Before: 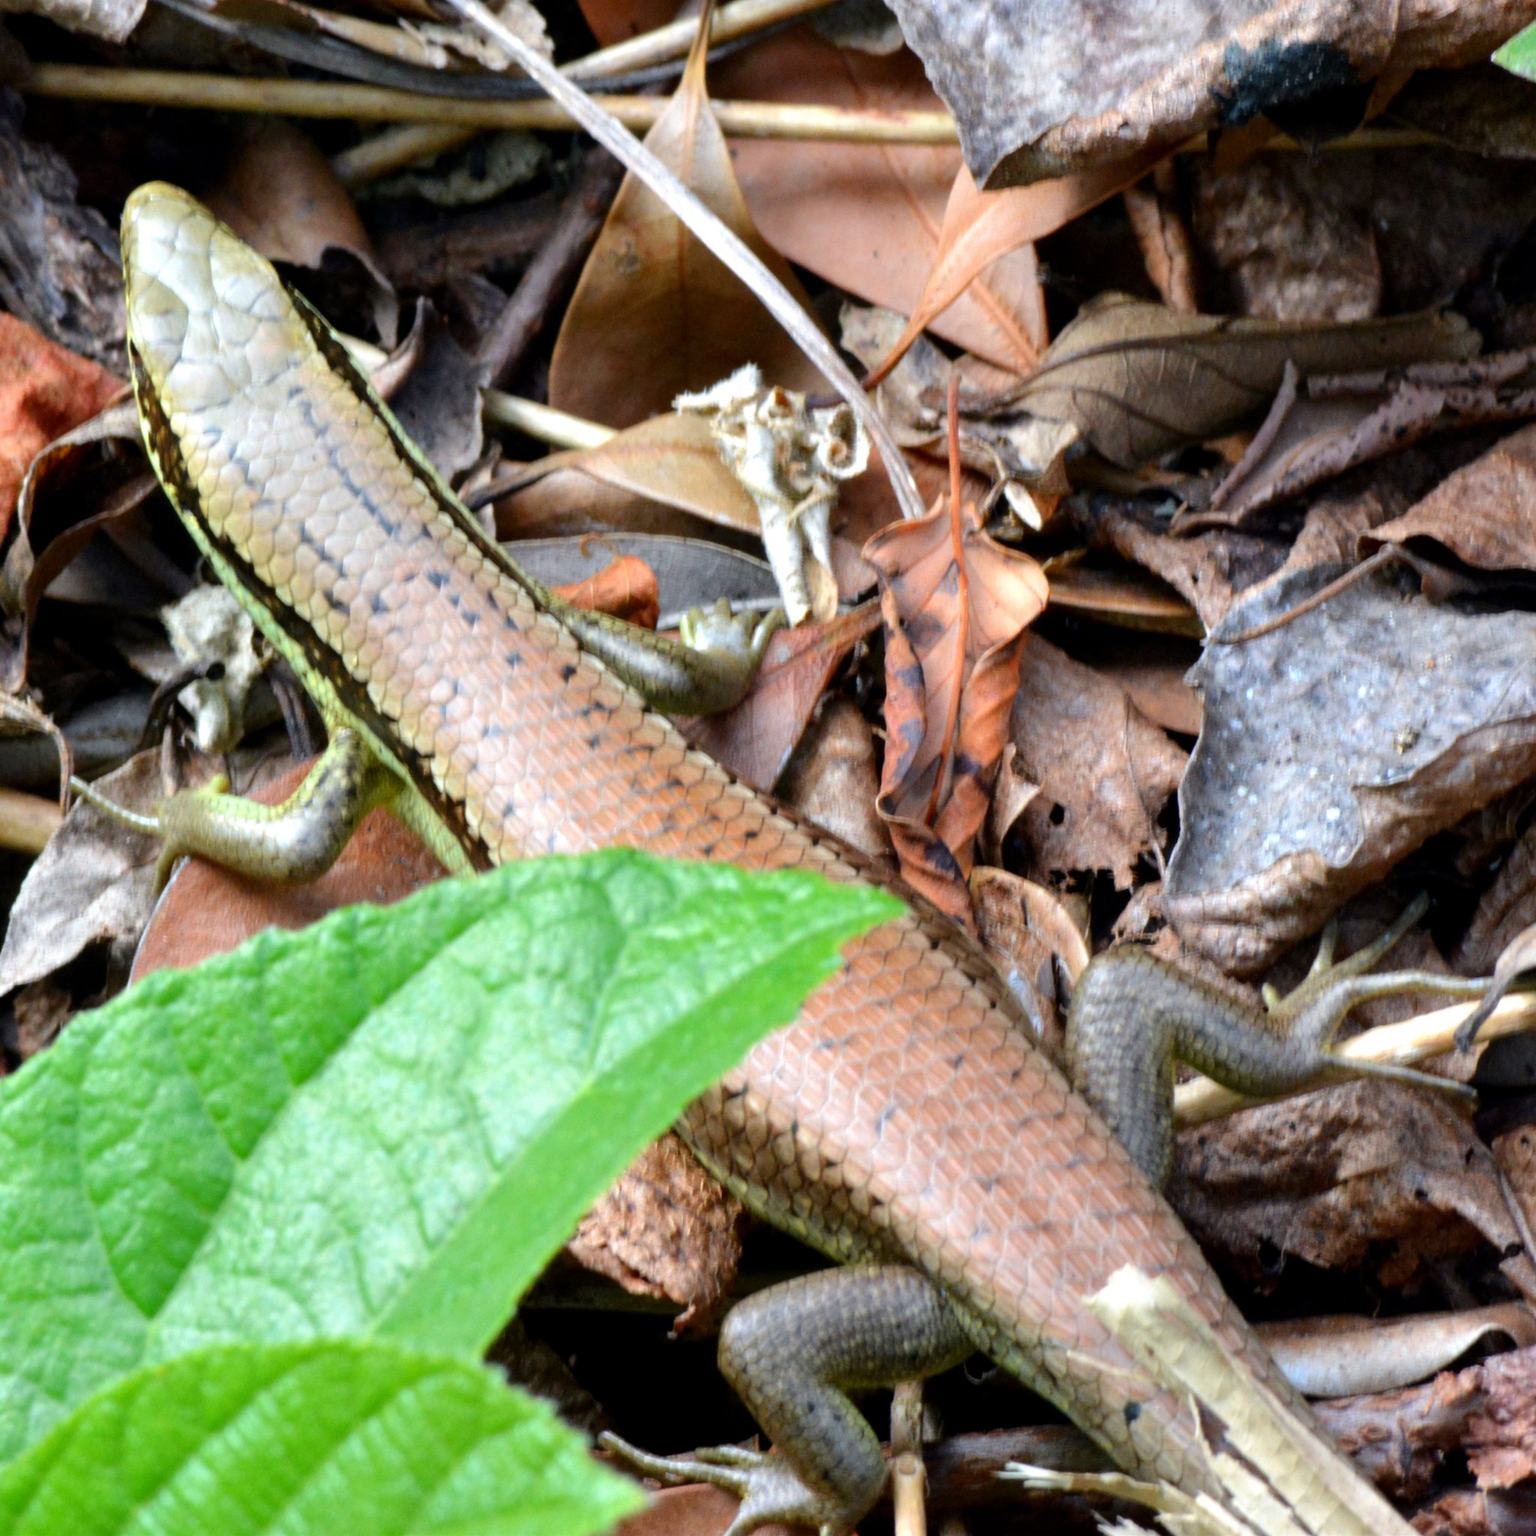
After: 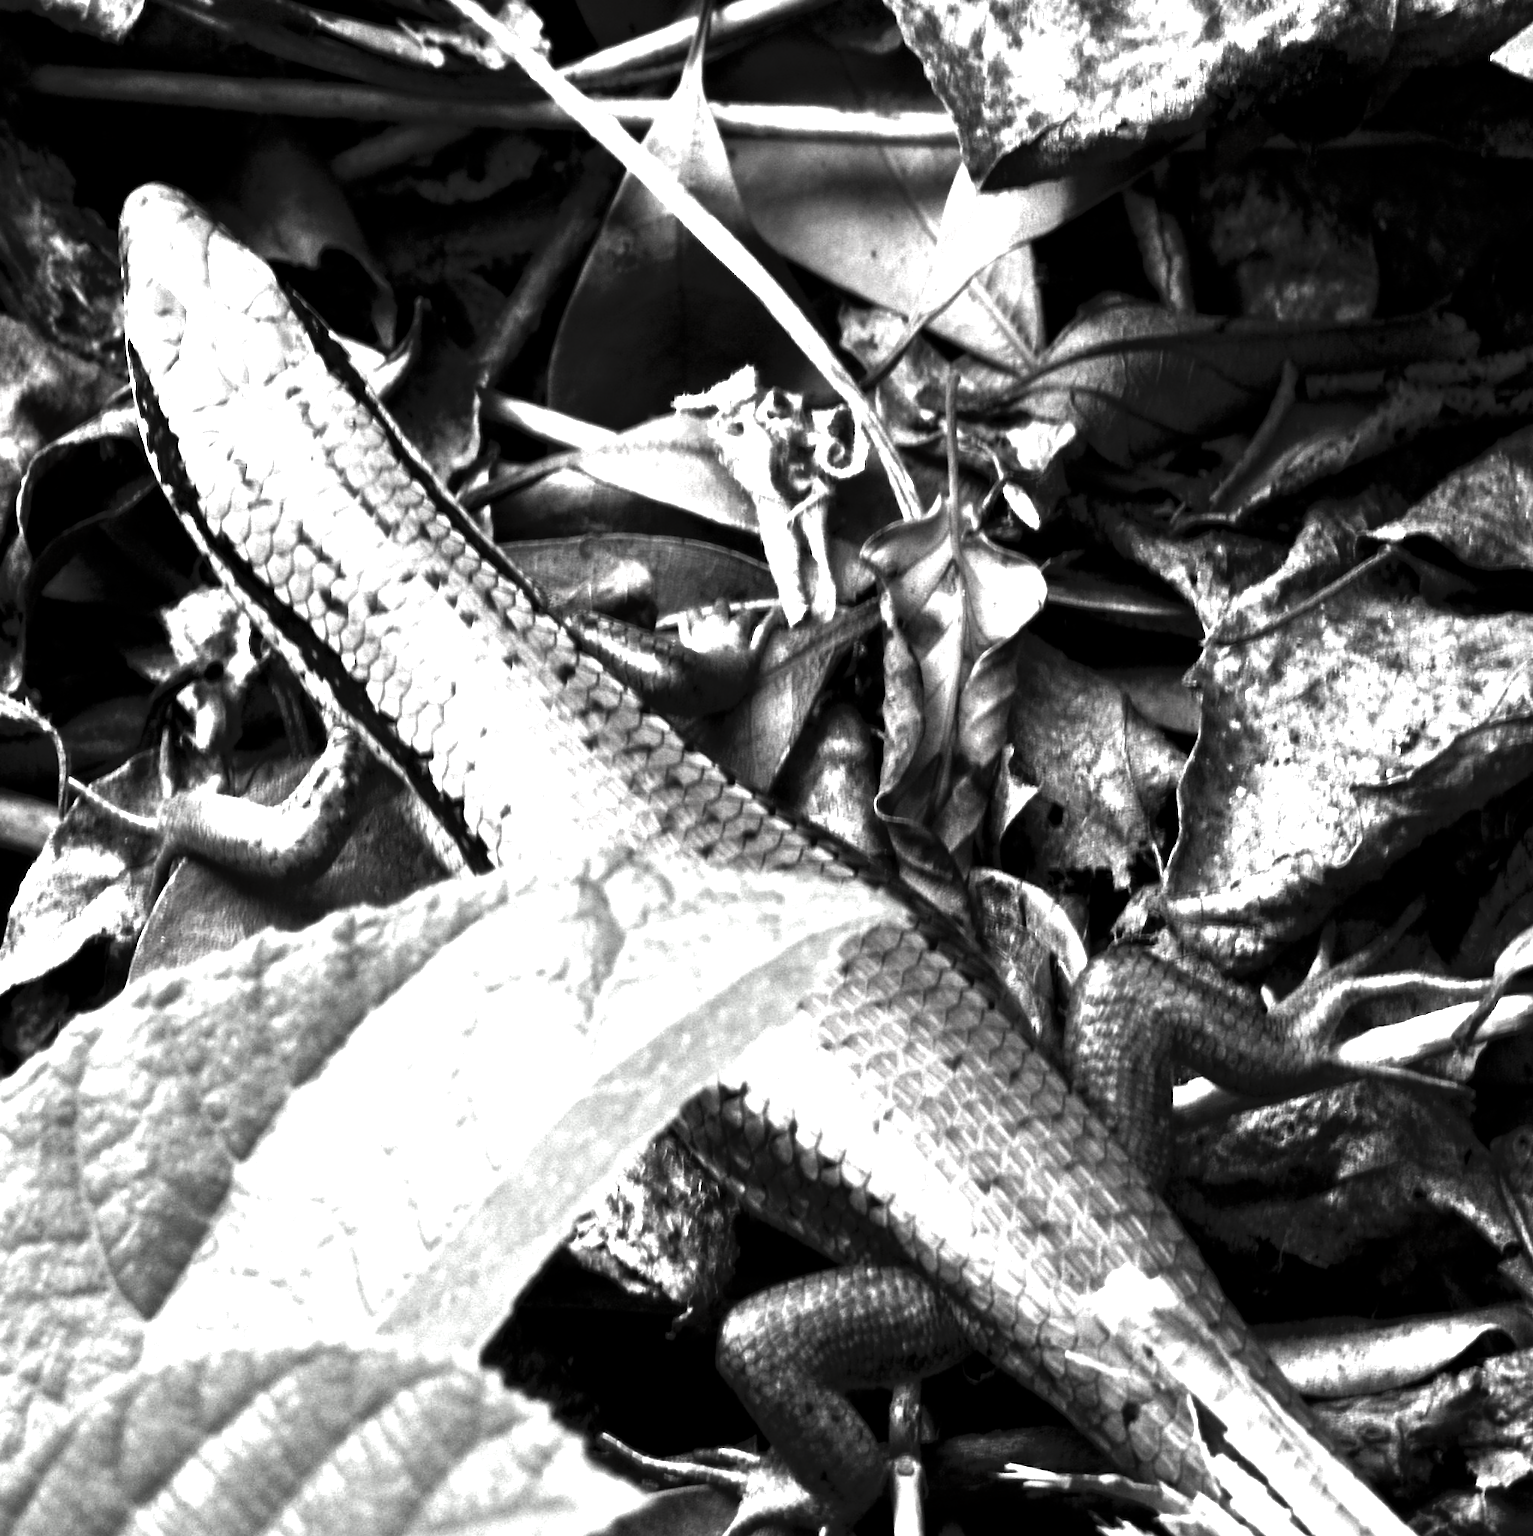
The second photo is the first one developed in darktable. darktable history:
crop: left 0.181%
tone equalizer: -8 EV -0.535 EV, -7 EV -0.303 EV, -6 EV -0.067 EV, -5 EV 0.432 EV, -4 EV 0.956 EV, -3 EV 0.811 EV, -2 EV -0.008 EV, -1 EV 0.143 EV, +0 EV -0.007 EV
base curve: curves: ch0 [(0, 0) (0.595, 0.418) (1, 1)], preserve colors none
exposure: black level correction 0, exposure 0.9 EV, compensate highlight preservation false
contrast brightness saturation: contrast -0.026, brightness -0.603, saturation -0.989
